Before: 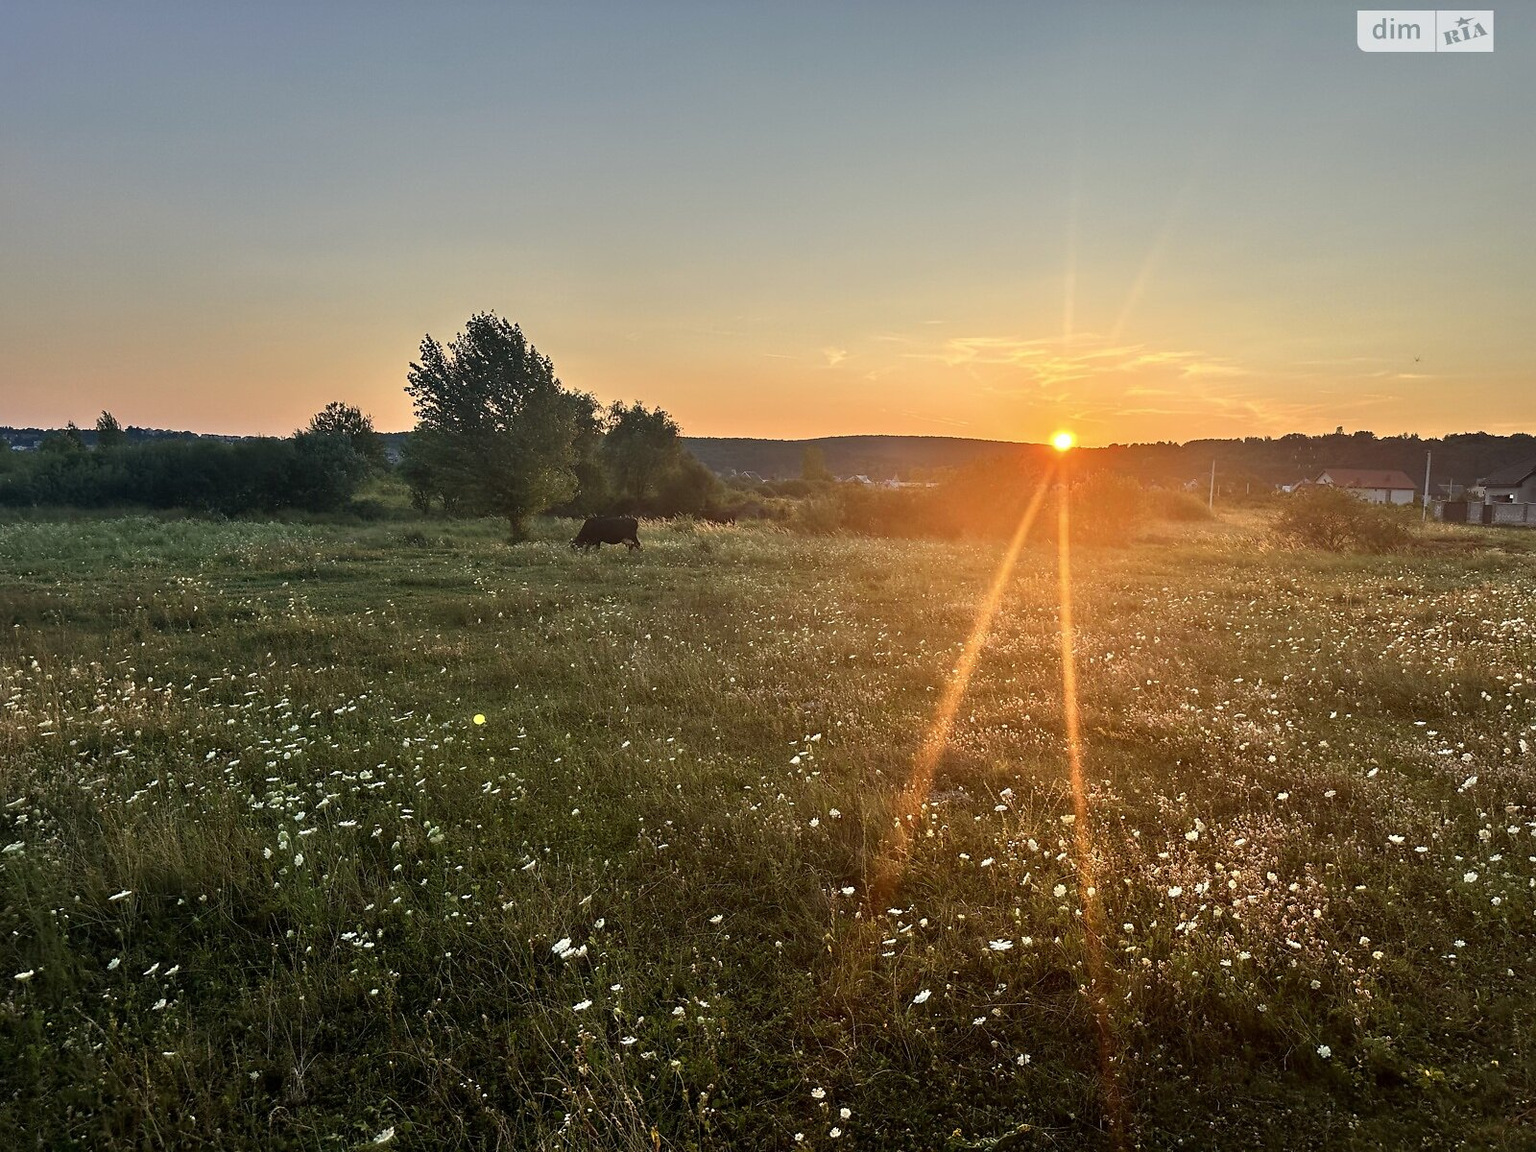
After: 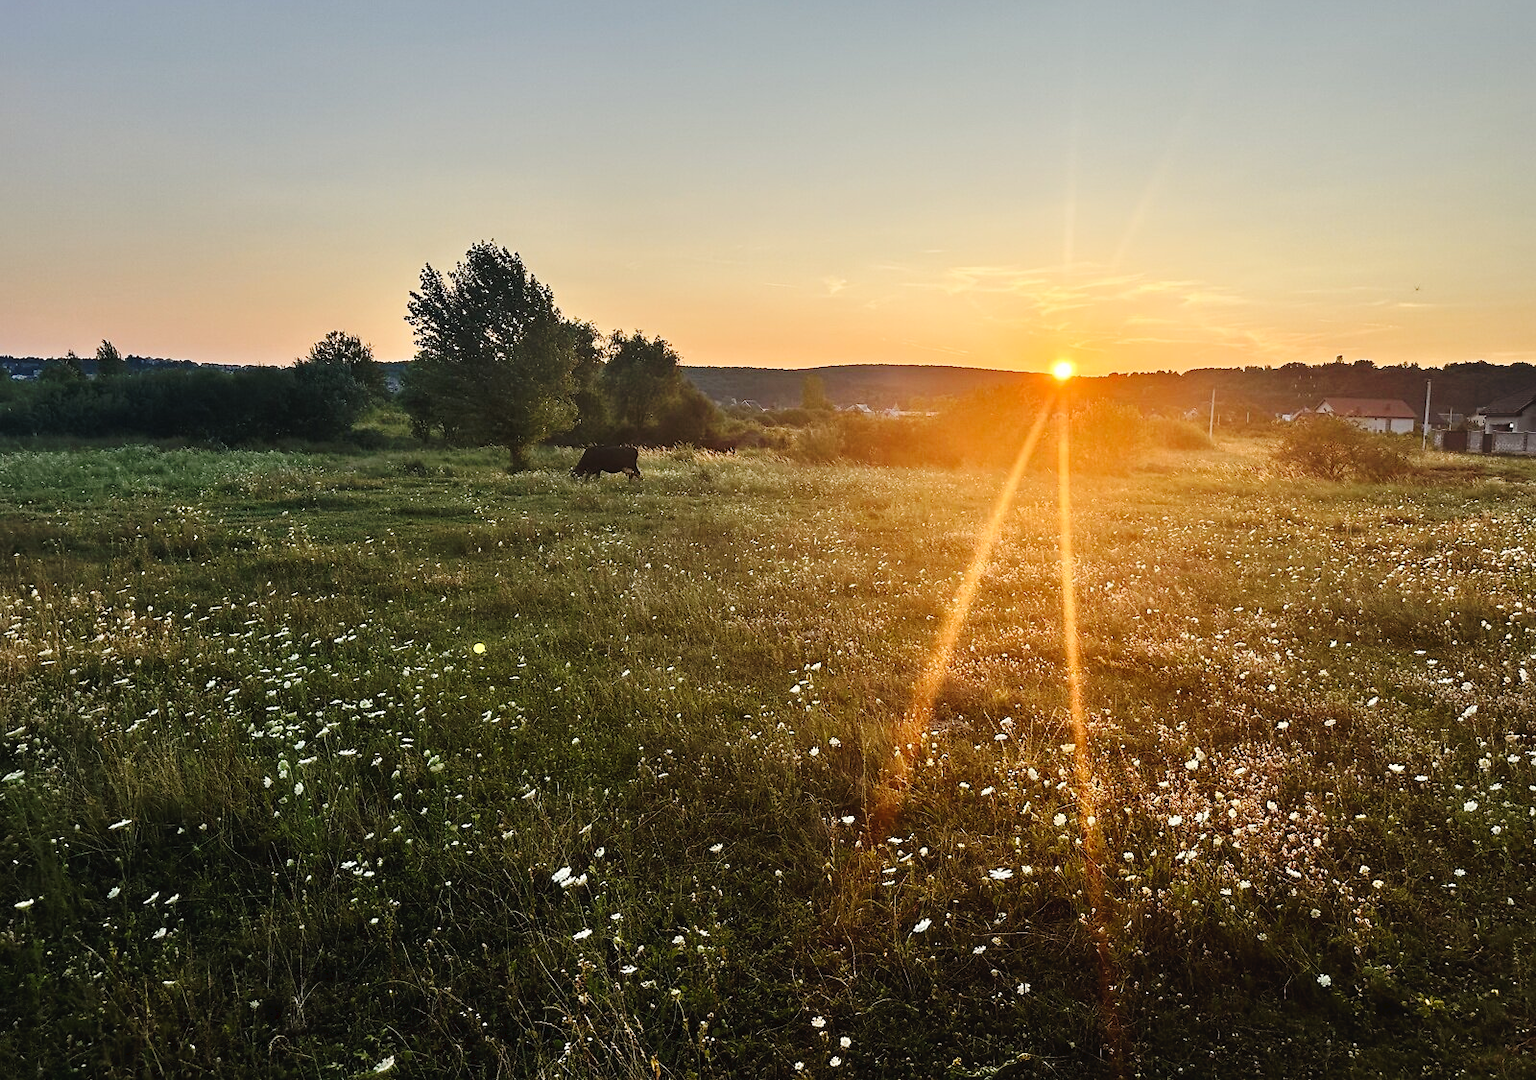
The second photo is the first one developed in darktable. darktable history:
tone curve: curves: ch0 [(0, 0) (0.003, 0.031) (0.011, 0.033) (0.025, 0.036) (0.044, 0.045) (0.069, 0.06) (0.1, 0.079) (0.136, 0.109) (0.177, 0.15) (0.224, 0.192) (0.277, 0.262) (0.335, 0.347) (0.399, 0.433) (0.468, 0.528) (0.543, 0.624) (0.623, 0.705) (0.709, 0.788) (0.801, 0.865) (0.898, 0.933) (1, 1)], preserve colors none
crop and rotate: top 6.25%
